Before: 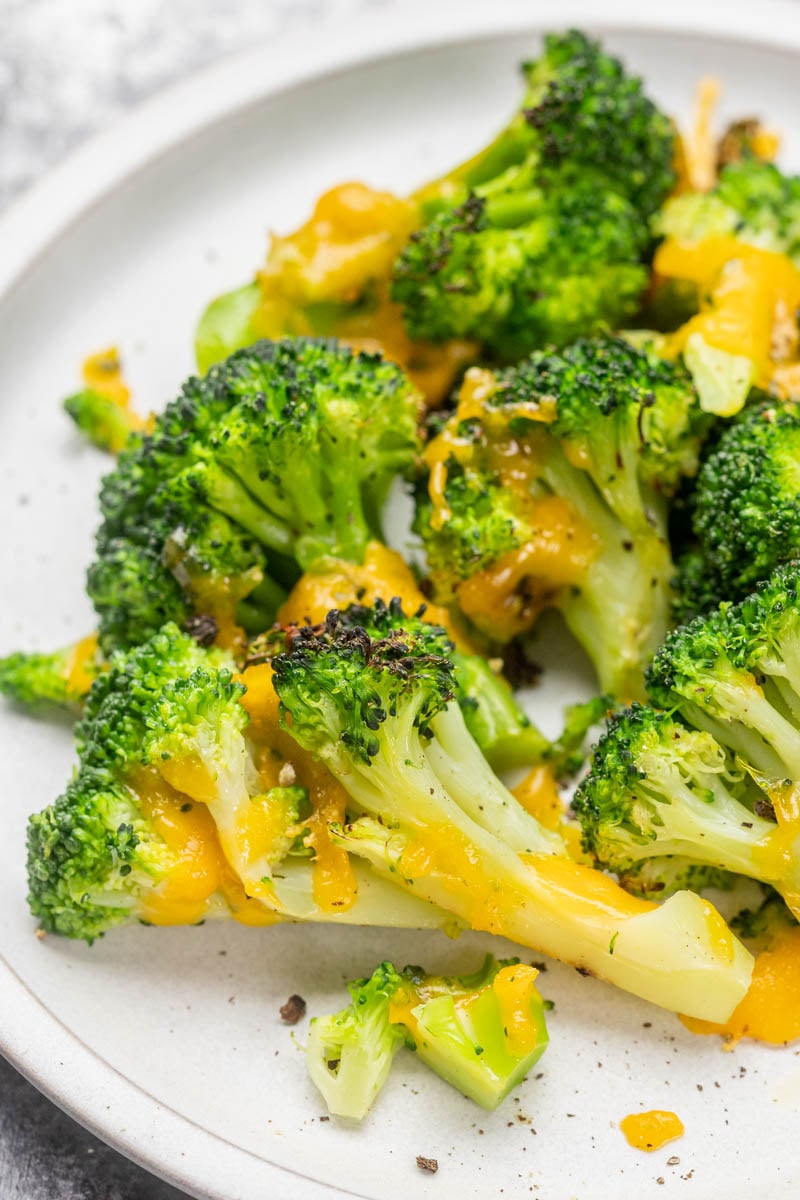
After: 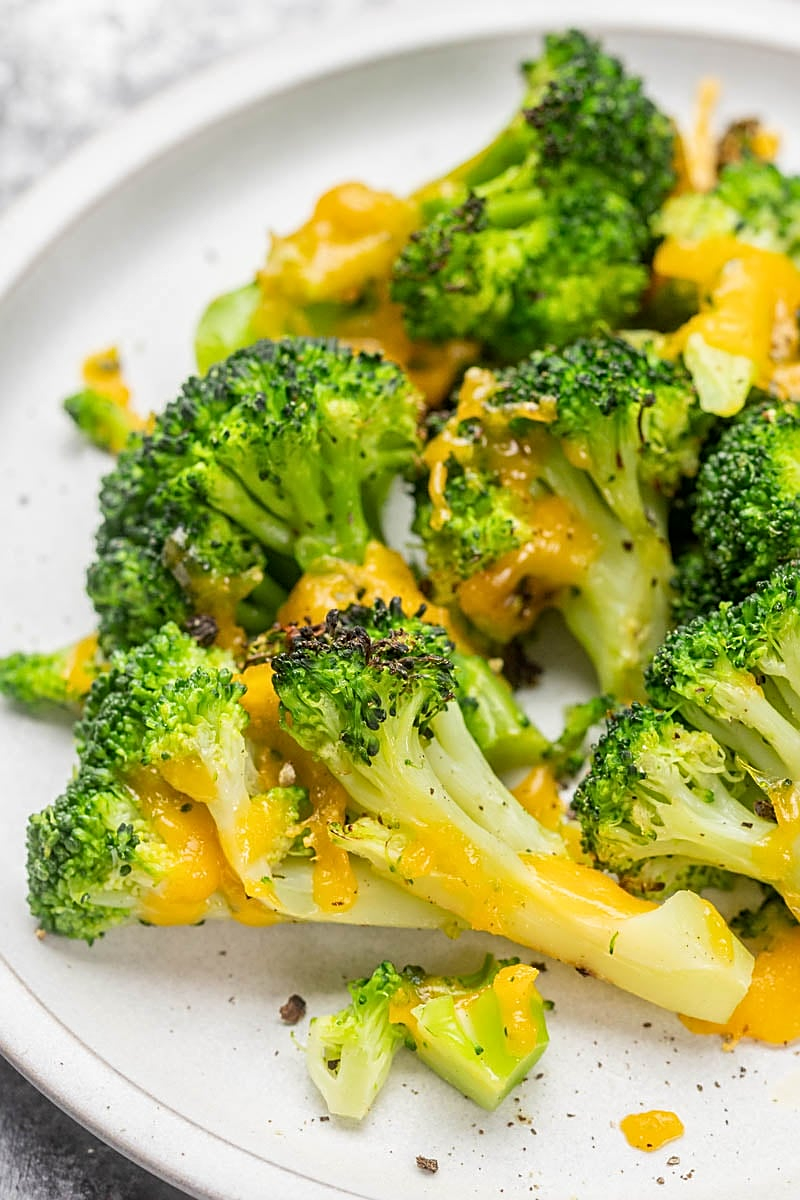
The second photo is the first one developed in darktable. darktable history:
local contrast: mode bilateral grid, contrast 14, coarseness 35, detail 105%, midtone range 0.2
sharpen: on, module defaults
